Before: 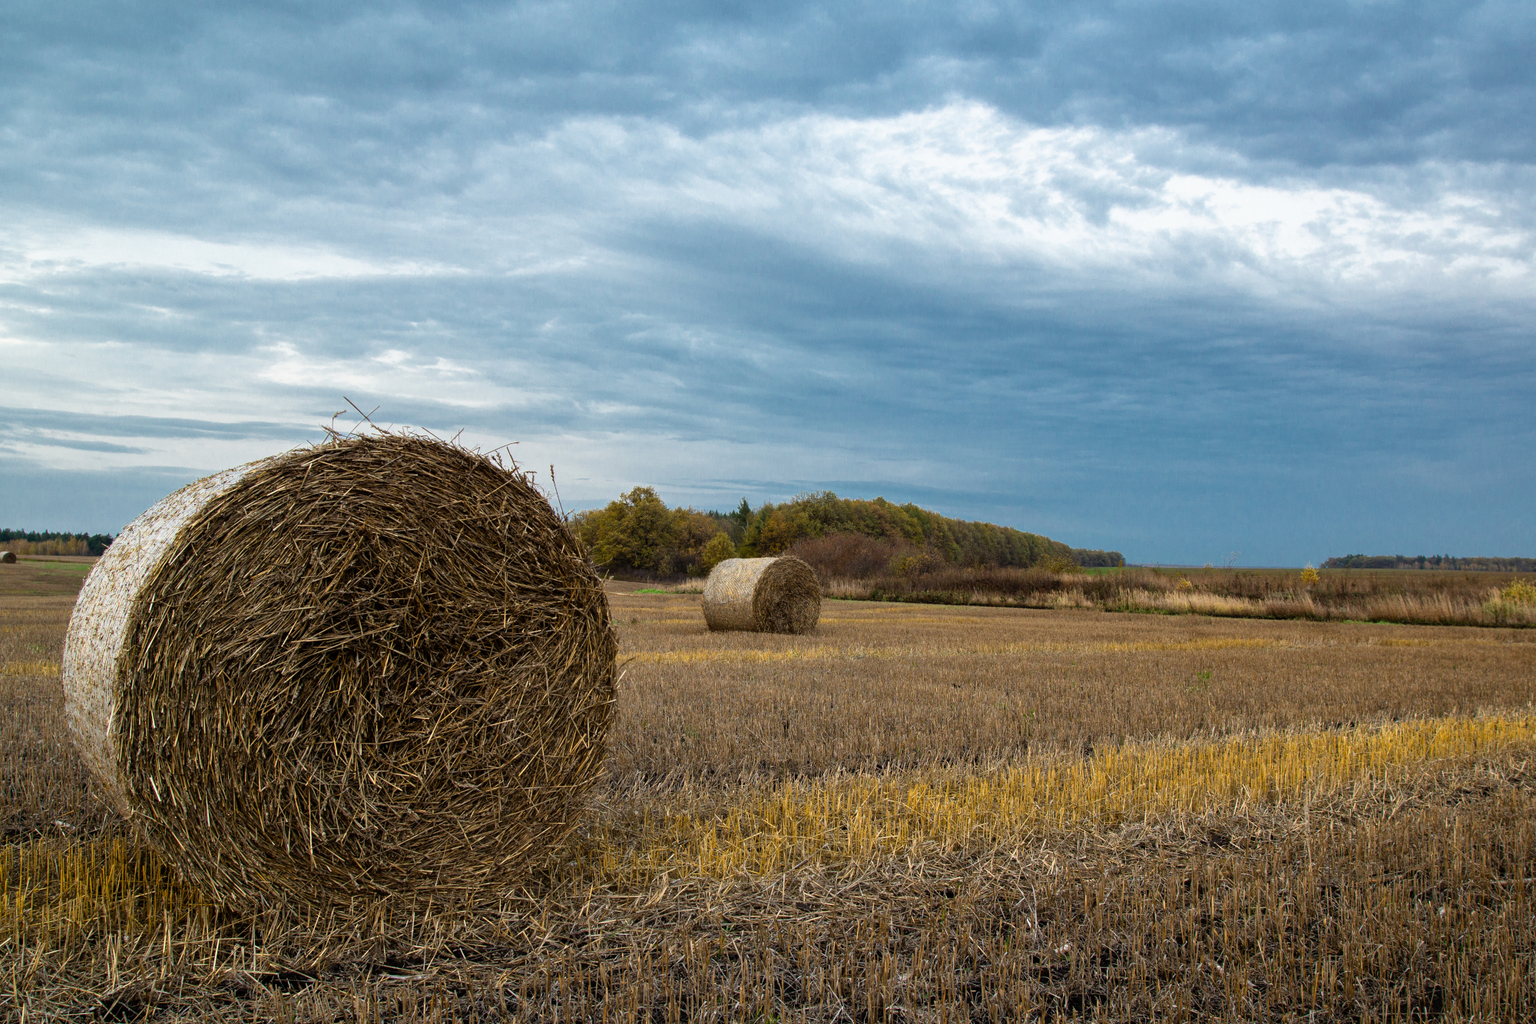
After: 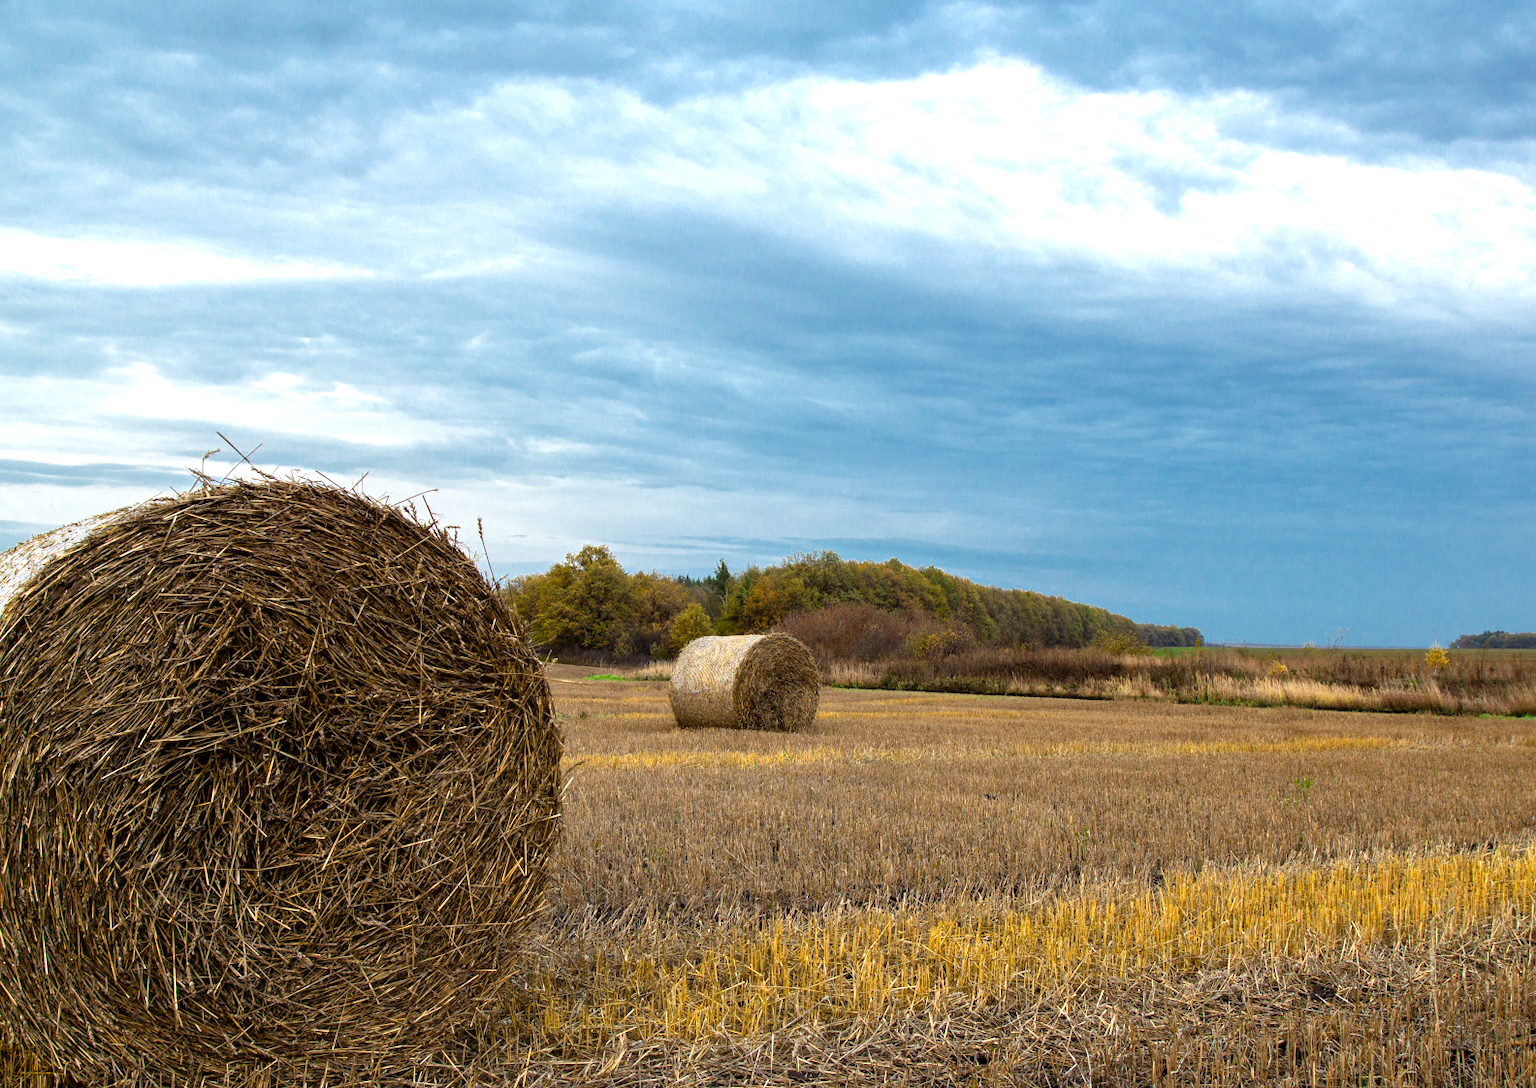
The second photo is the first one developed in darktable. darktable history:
contrast brightness saturation: saturation 0.1
exposure: black level correction 0.001, exposure 0.5 EV, compensate exposure bias true, compensate highlight preservation false
crop: left 11.225%, top 5.381%, right 9.565%, bottom 10.314%
